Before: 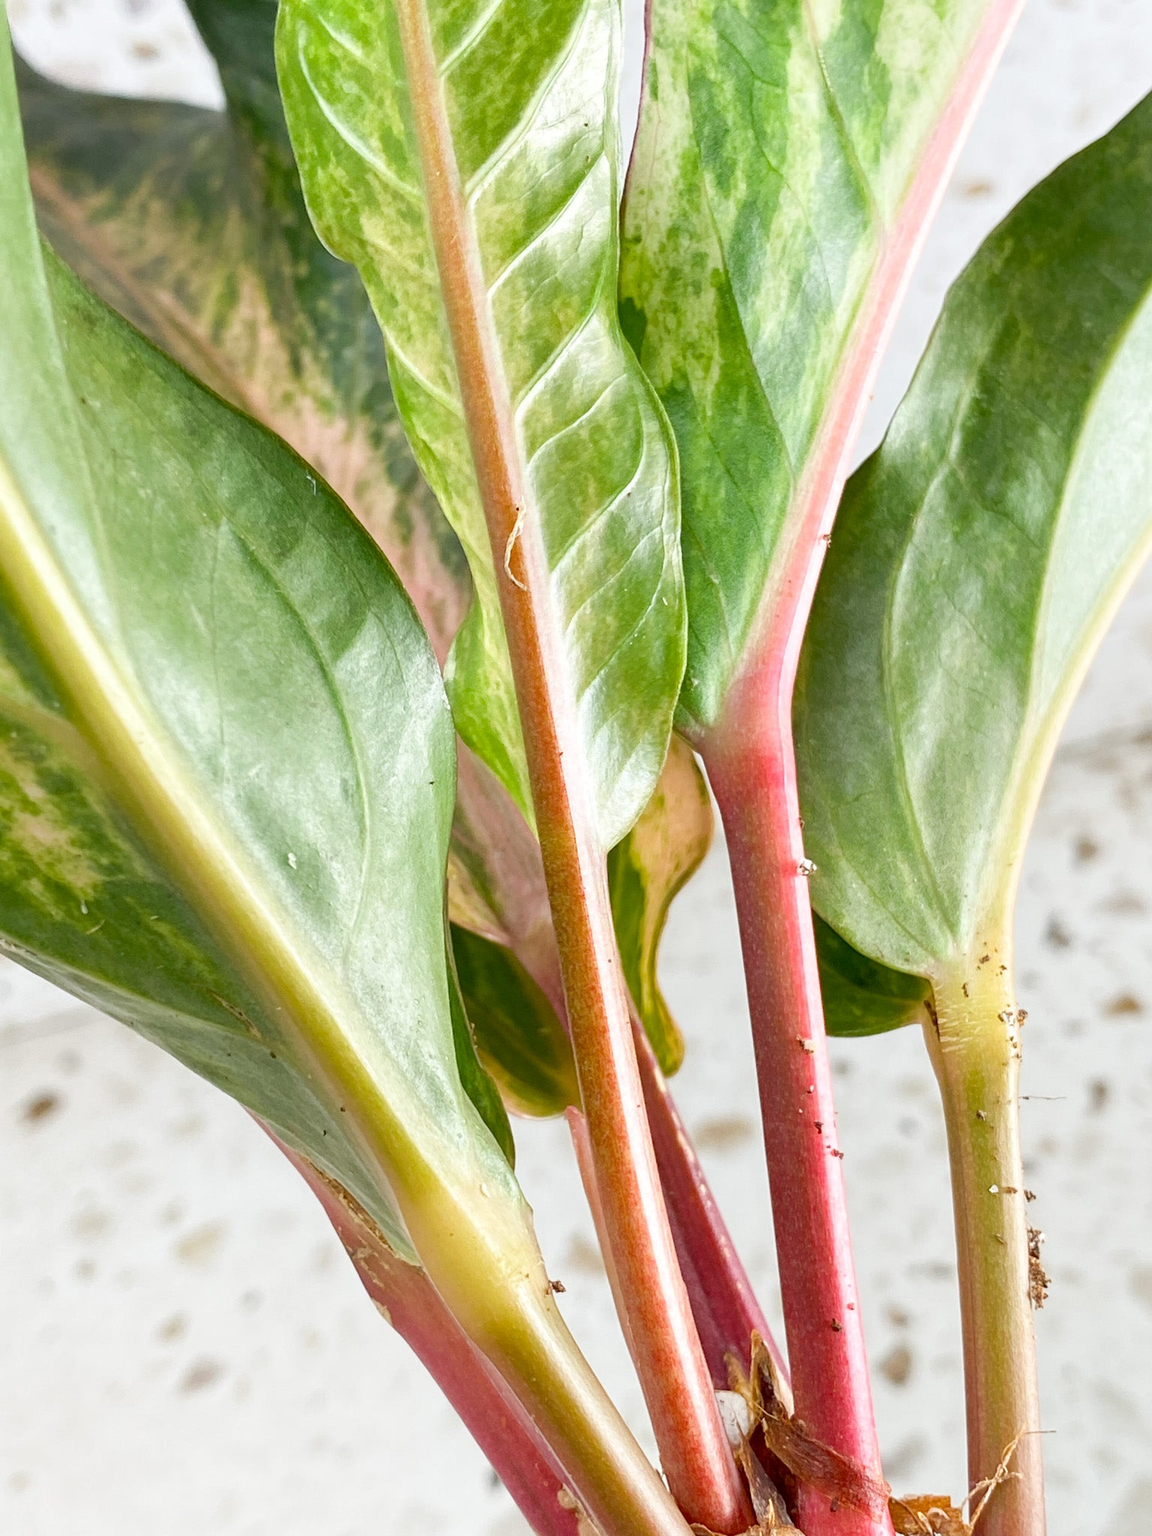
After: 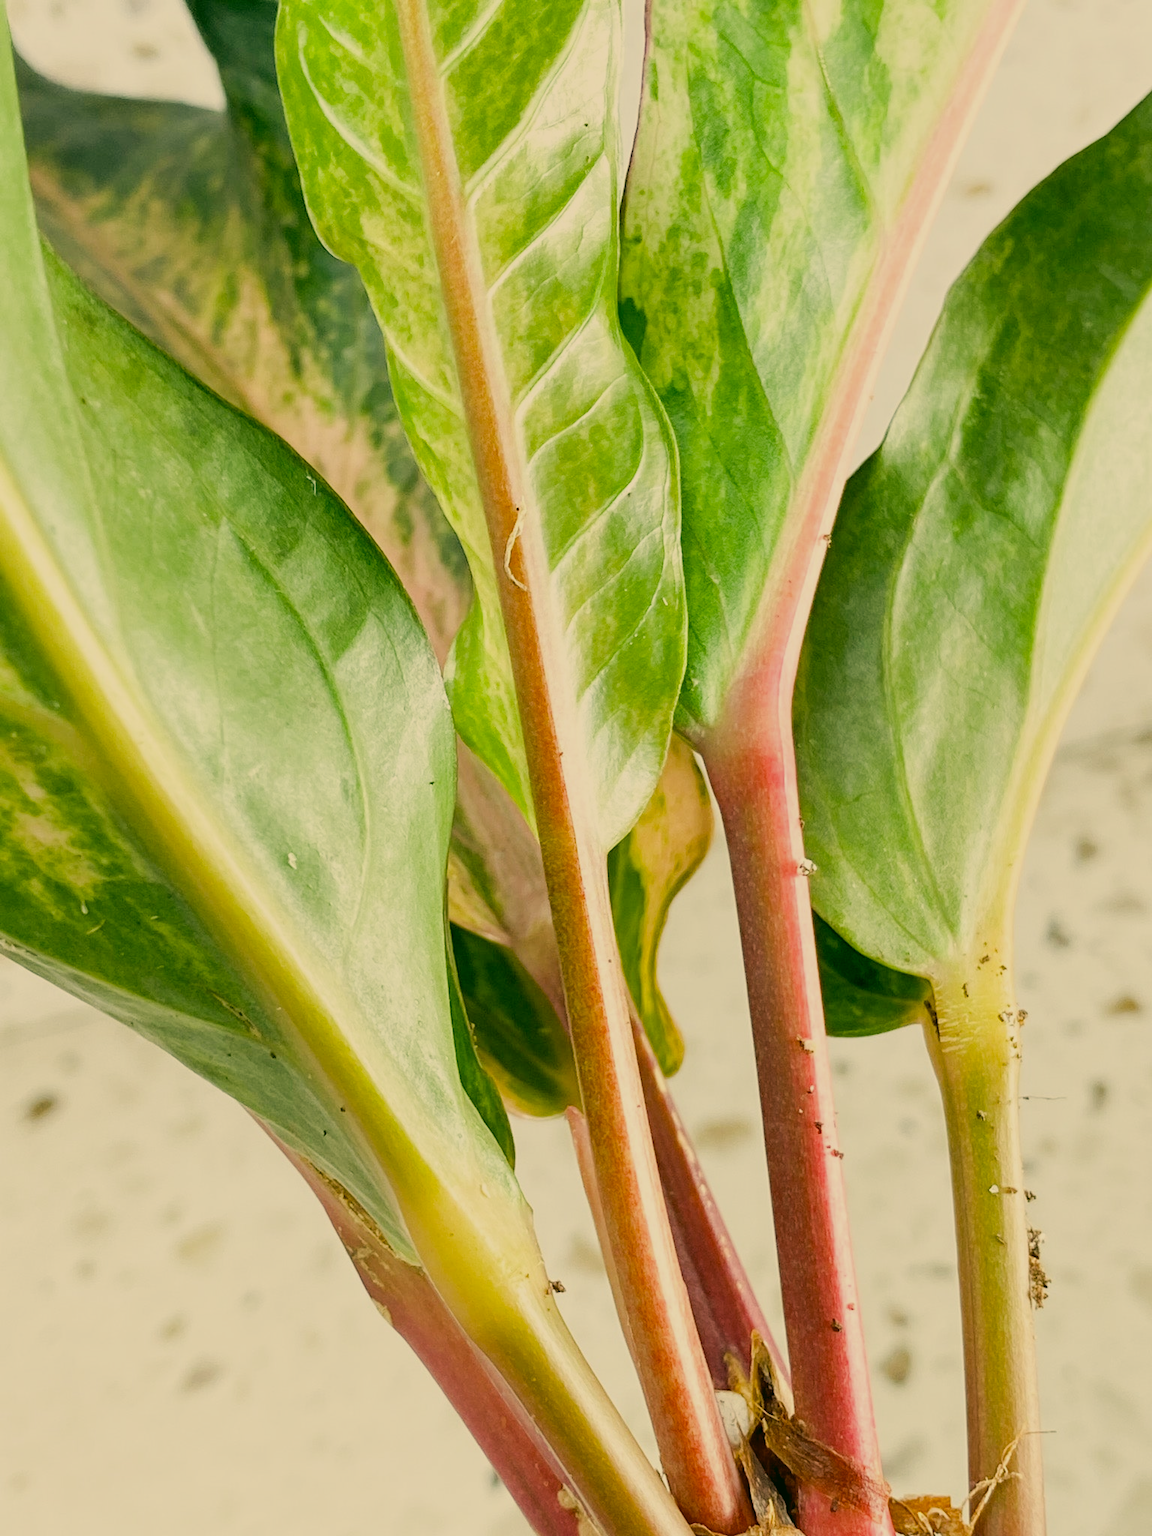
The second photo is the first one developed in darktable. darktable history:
color correction: highlights a* 5.3, highlights b* 24.26, shadows a* -15.58, shadows b* 4.02
filmic rgb: black relative exposure -7.65 EV, white relative exposure 4.56 EV, hardness 3.61, contrast 1.05
